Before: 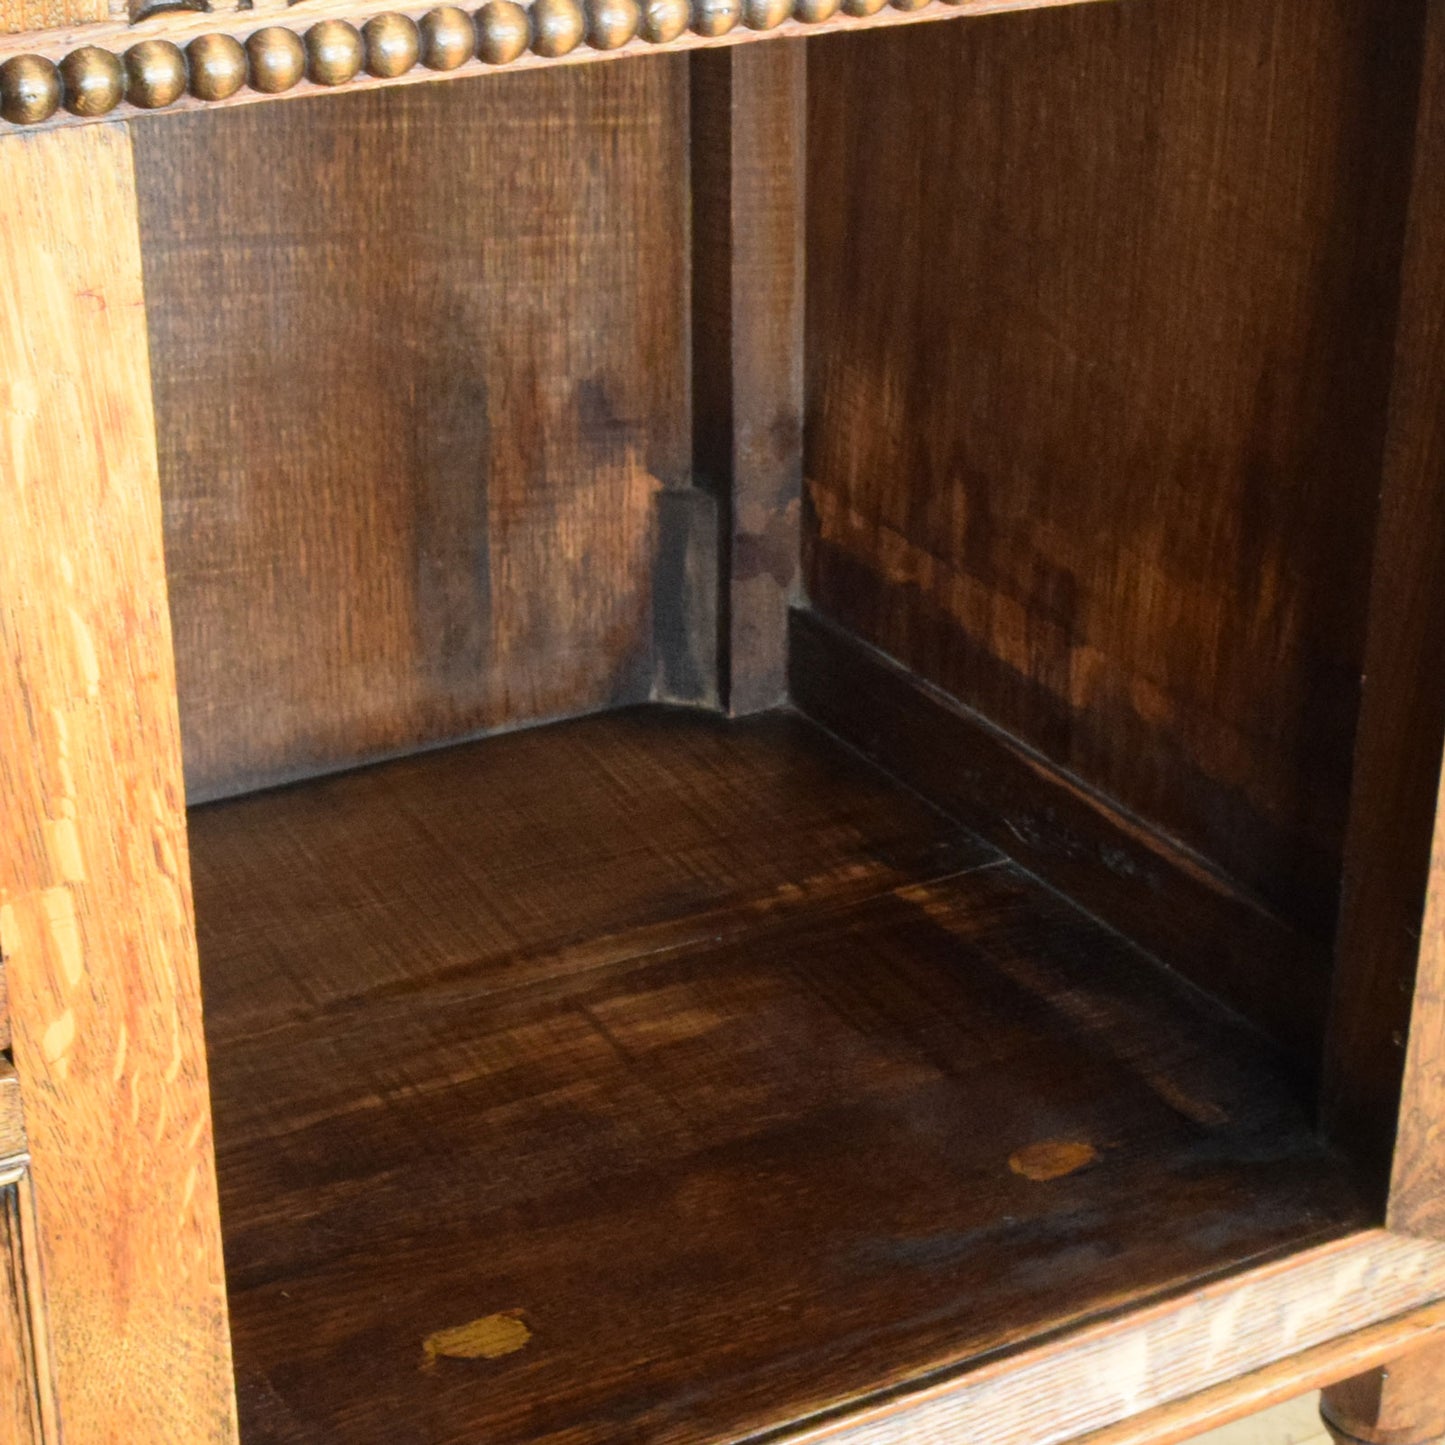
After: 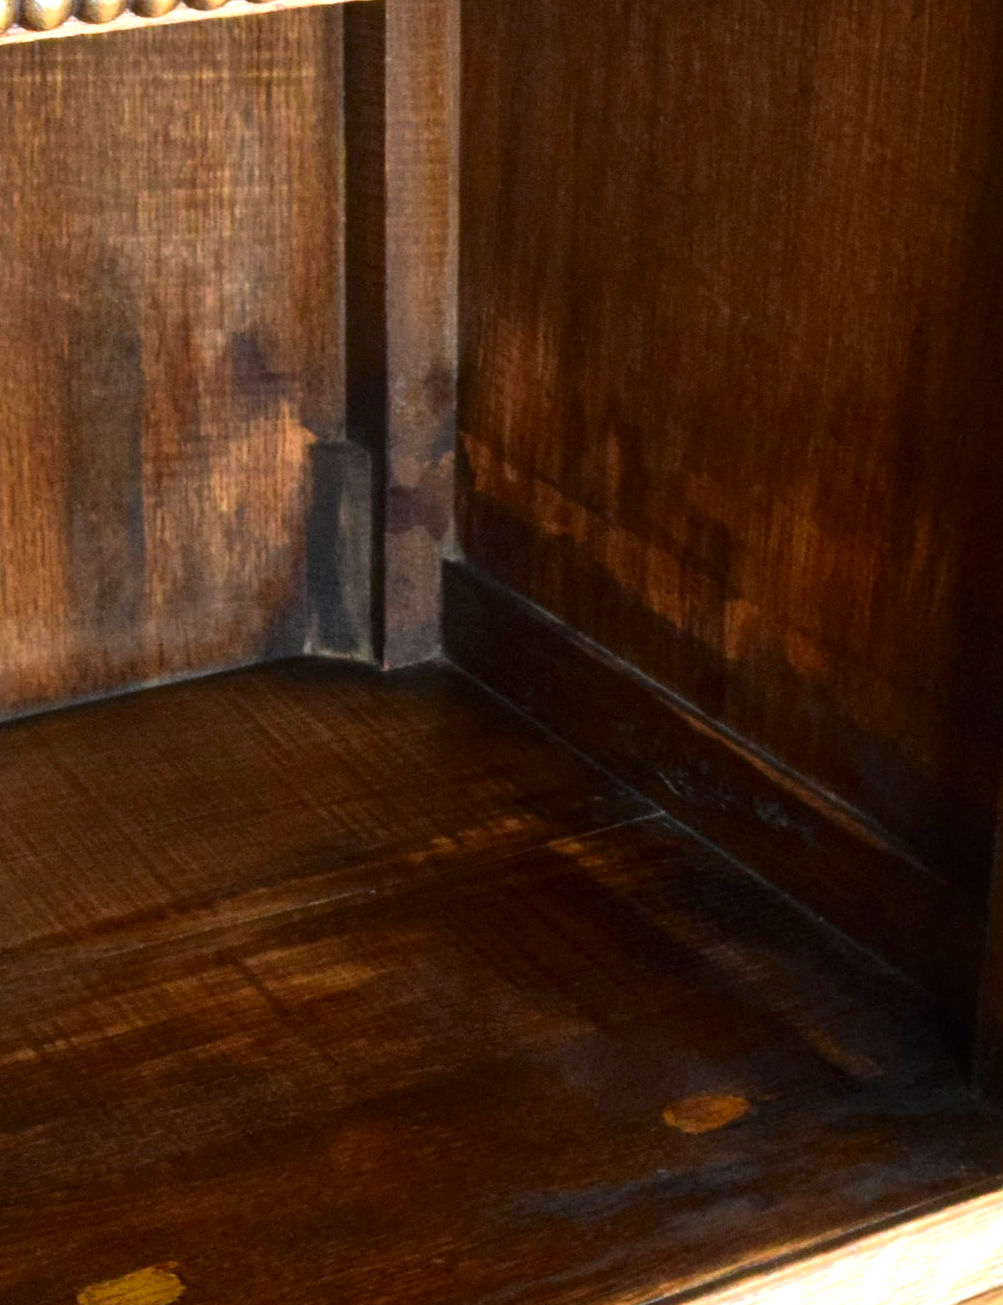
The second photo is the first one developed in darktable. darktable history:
exposure: exposure 0.605 EV, compensate highlight preservation false
contrast brightness saturation: contrast 0.068, brightness -0.125, saturation 0.063
crop and rotate: left 23.955%, top 3.254%, right 6.57%, bottom 6.371%
